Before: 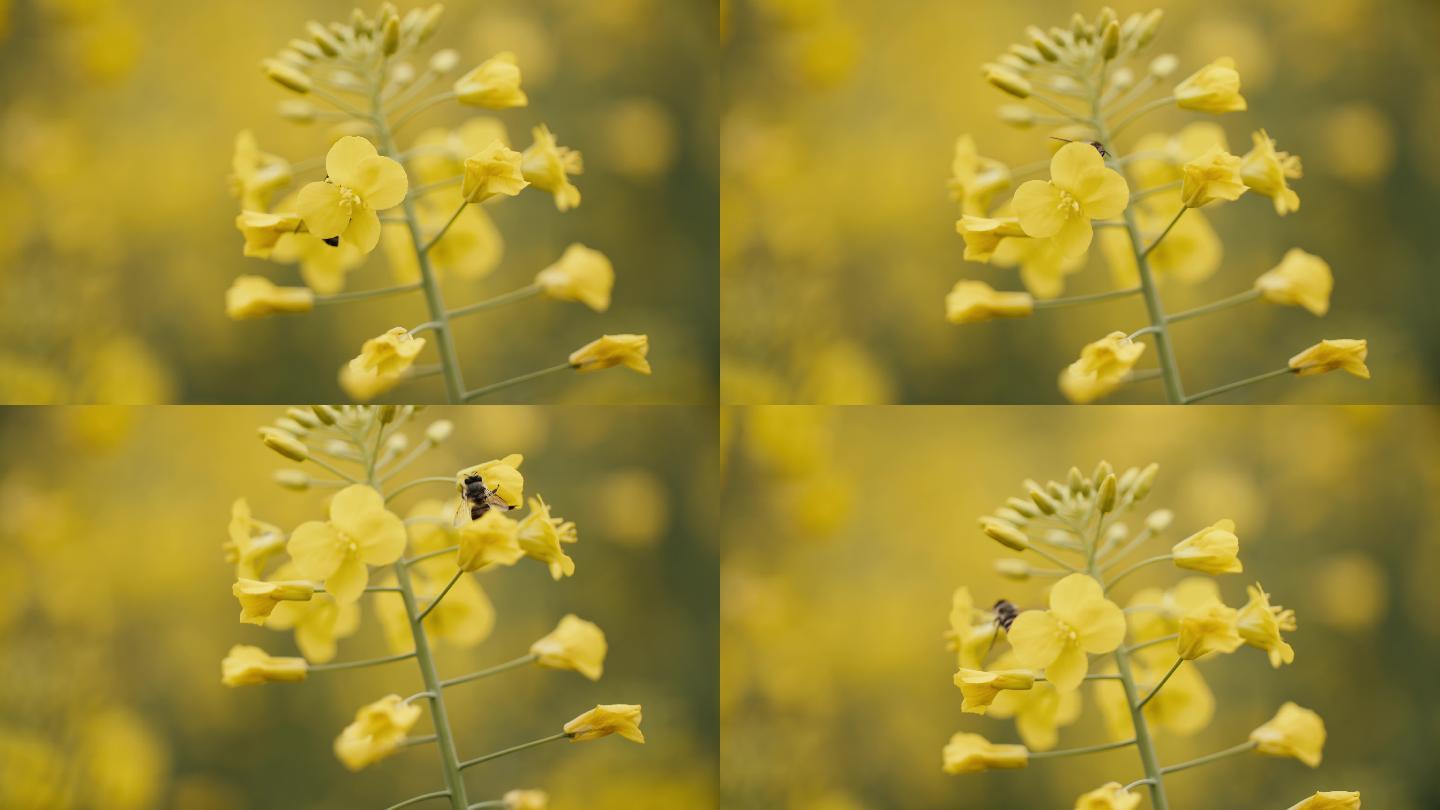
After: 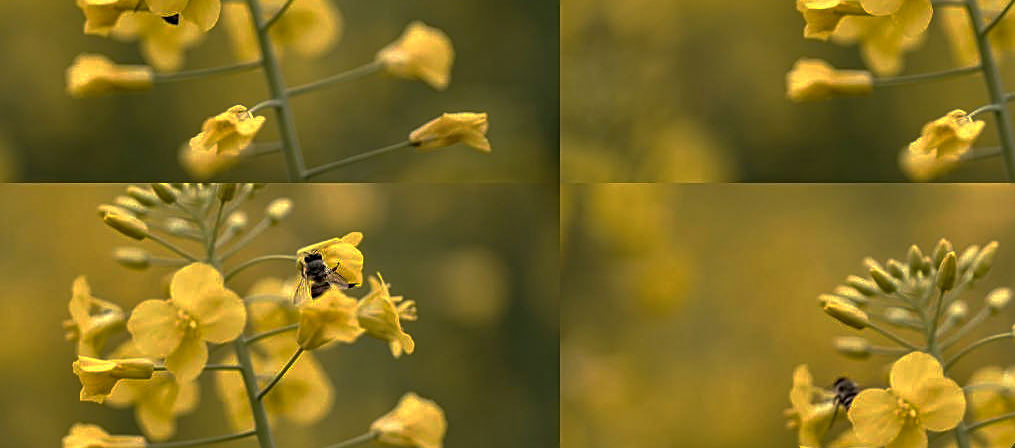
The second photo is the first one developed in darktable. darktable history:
base curve: curves: ch0 [(0, 0) (0.841, 0.609) (1, 1)], preserve colors none
crop: left 11.164%, top 27.513%, right 18.319%, bottom 17.076%
local contrast: highlights 38%, shadows 63%, detail 138%, midtone range 0.519
exposure: exposure 0.406 EV, compensate exposure bias true, compensate highlight preservation false
sharpen: amount 0.579
haze removal: strength 0.088, compatibility mode true
tone equalizer: on, module defaults
shadows and highlights: shadows 81.47, white point adjustment -8.96, highlights -61.33, highlights color adjustment 0.784%, soften with gaussian
